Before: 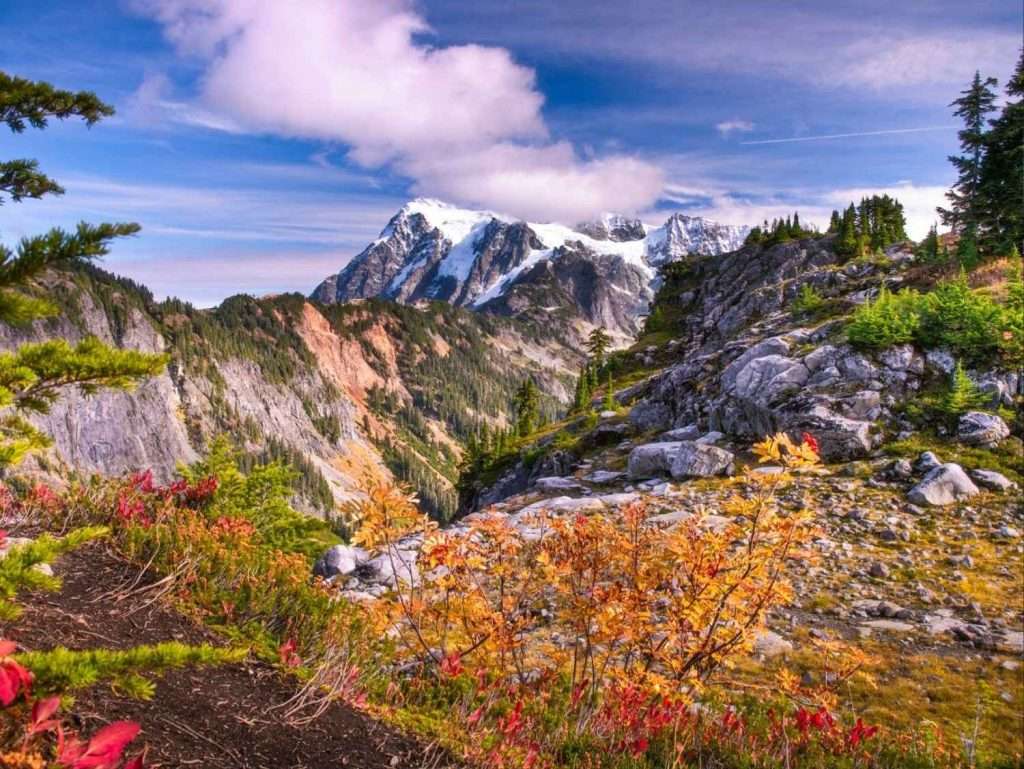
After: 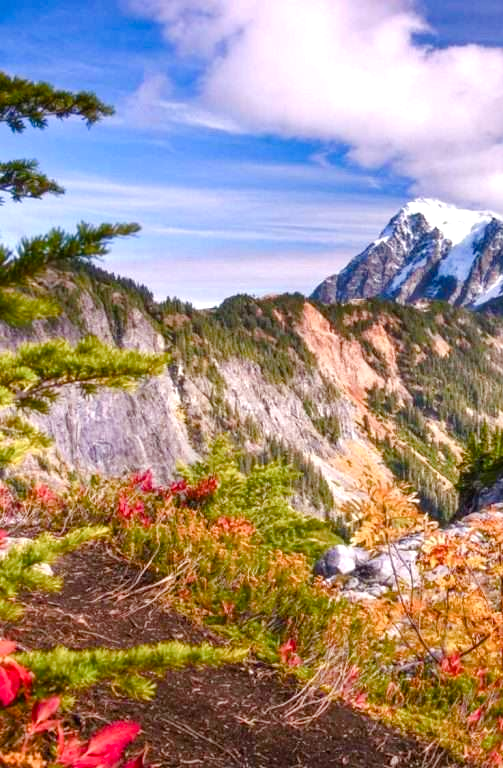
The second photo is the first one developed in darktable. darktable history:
color balance rgb: perceptual saturation grading › global saturation 20%, perceptual saturation grading › highlights -50%, perceptual saturation grading › shadows 30%, perceptual brilliance grading › global brilliance 10%, perceptual brilliance grading › shadows 15%
crop and rotate: left 0%, top 0%, right 50.845%
contrast brightness saturation: contrast 0.01, saturation -0.05
